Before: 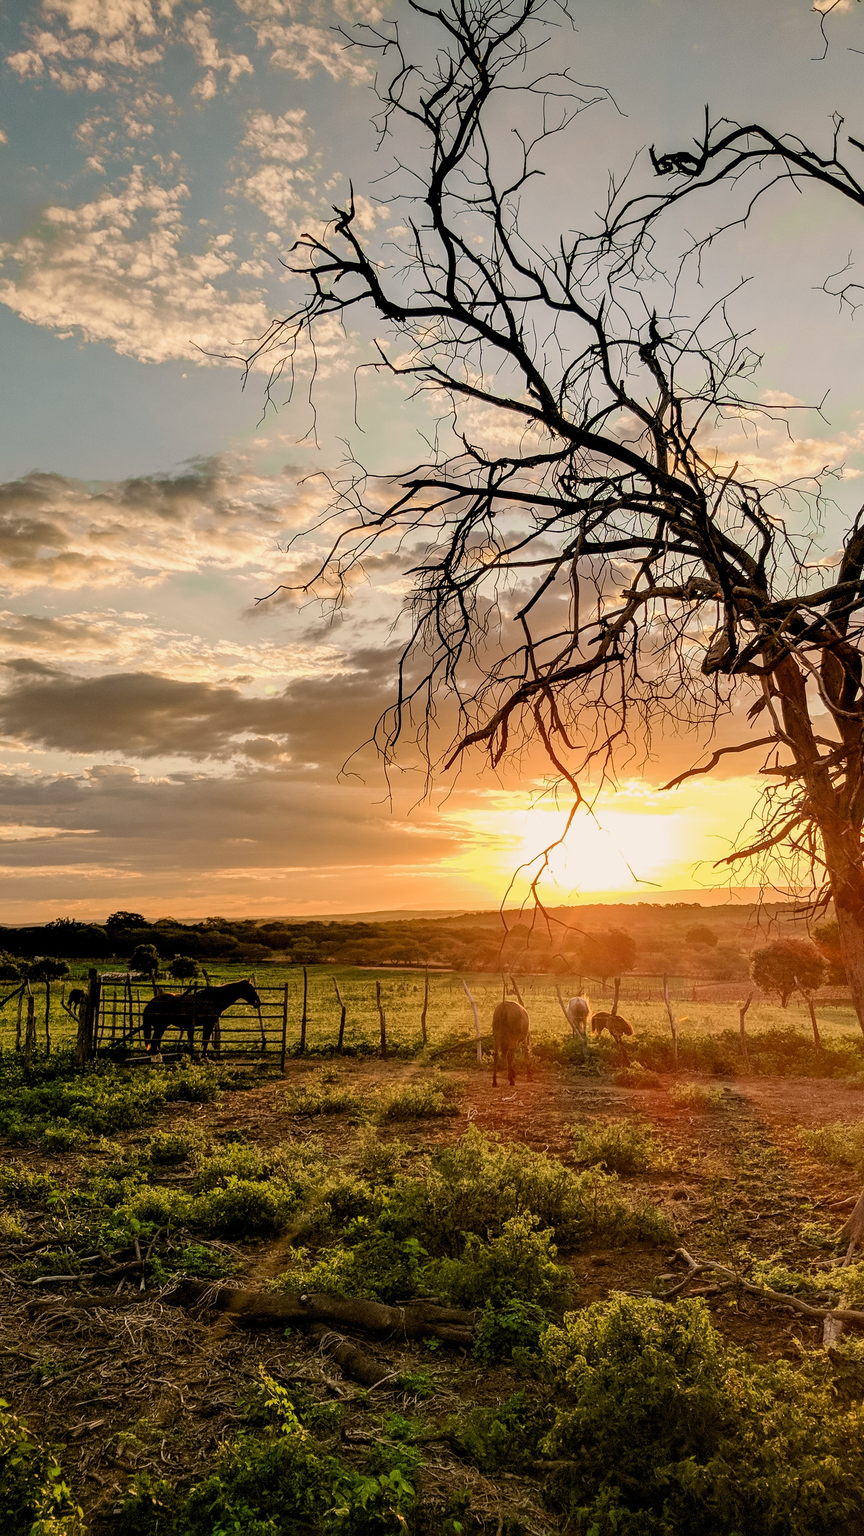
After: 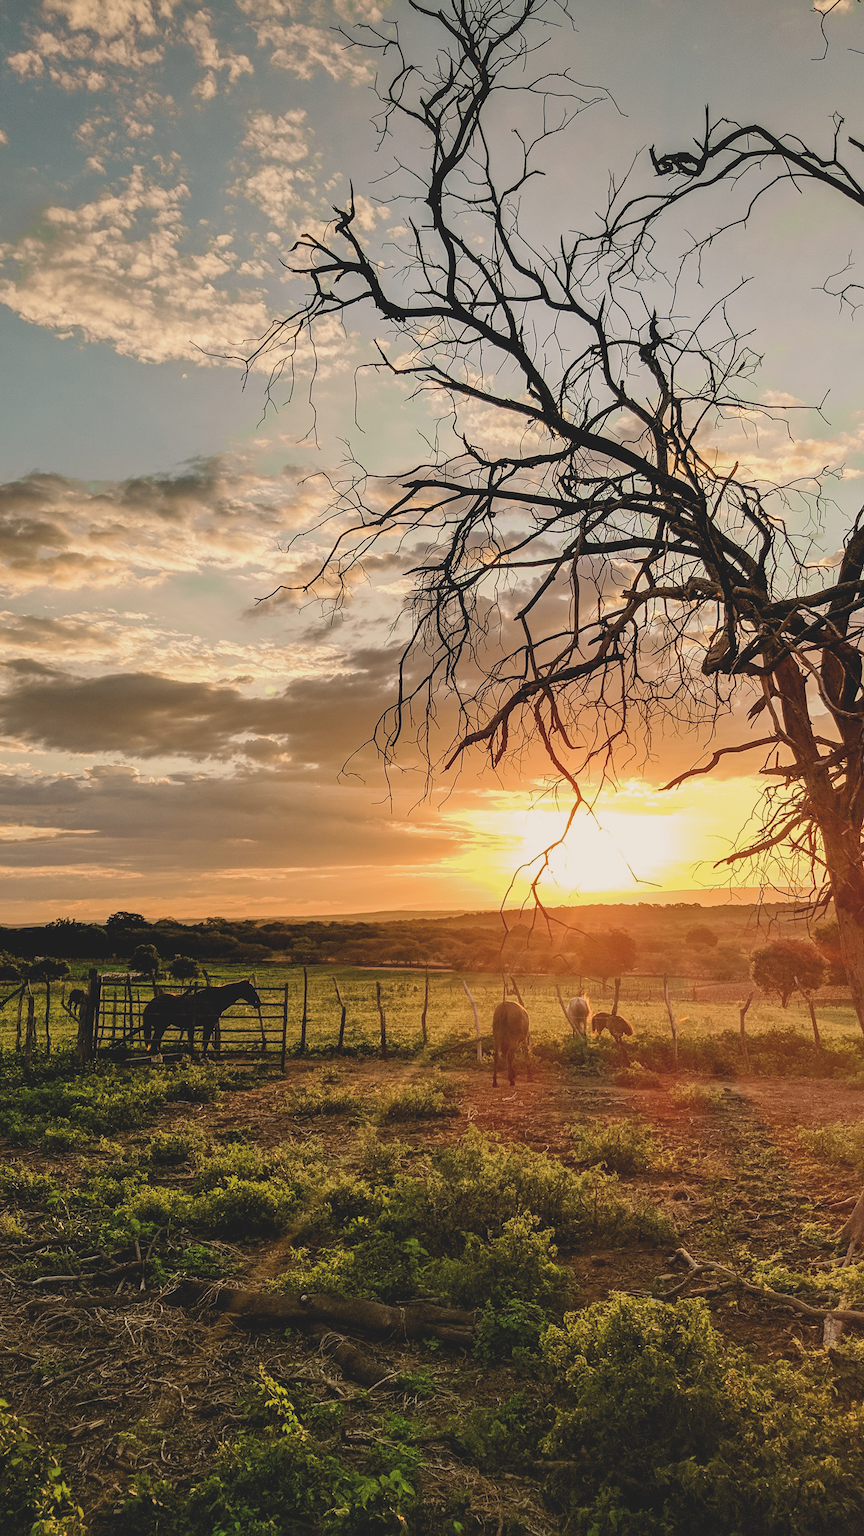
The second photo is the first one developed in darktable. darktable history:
exposure: black level correction -0.015, exposure -0.136 EV, compensate highlight preservation false
color calibration: illuminant same as pipeline (D50), x 0.347, y 0.358, temperature 4973.69 K, saturation algorithm version 1 (2020)
